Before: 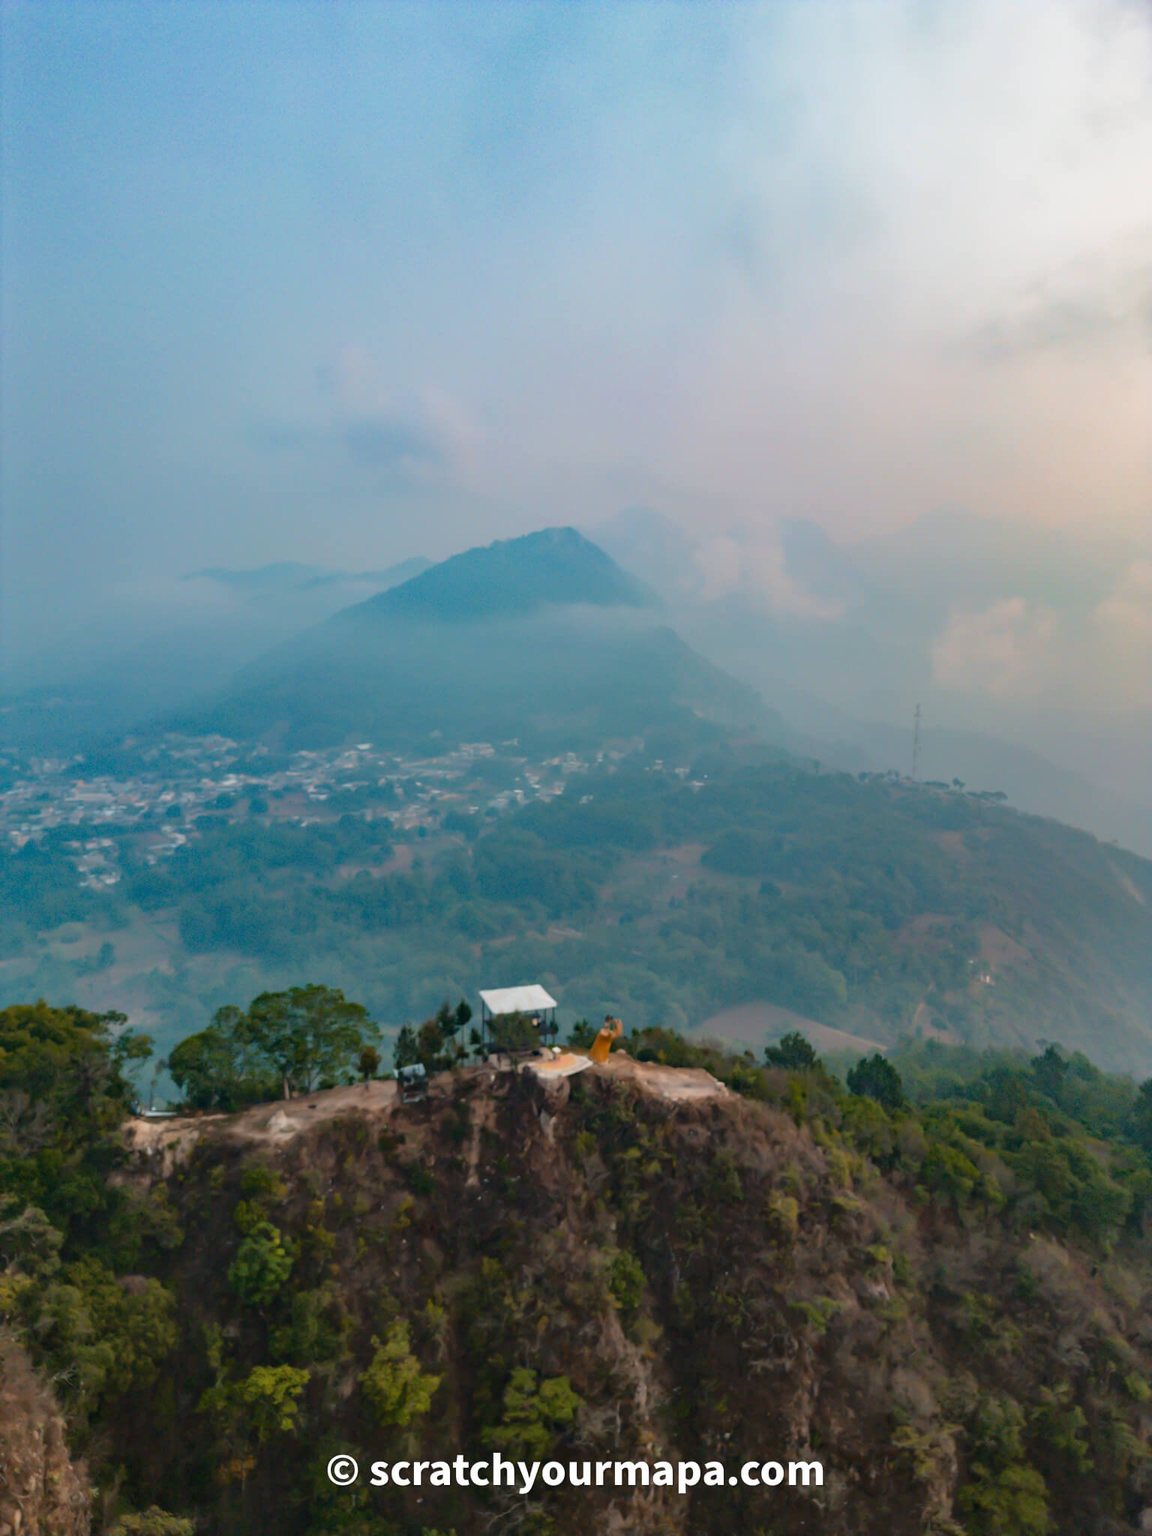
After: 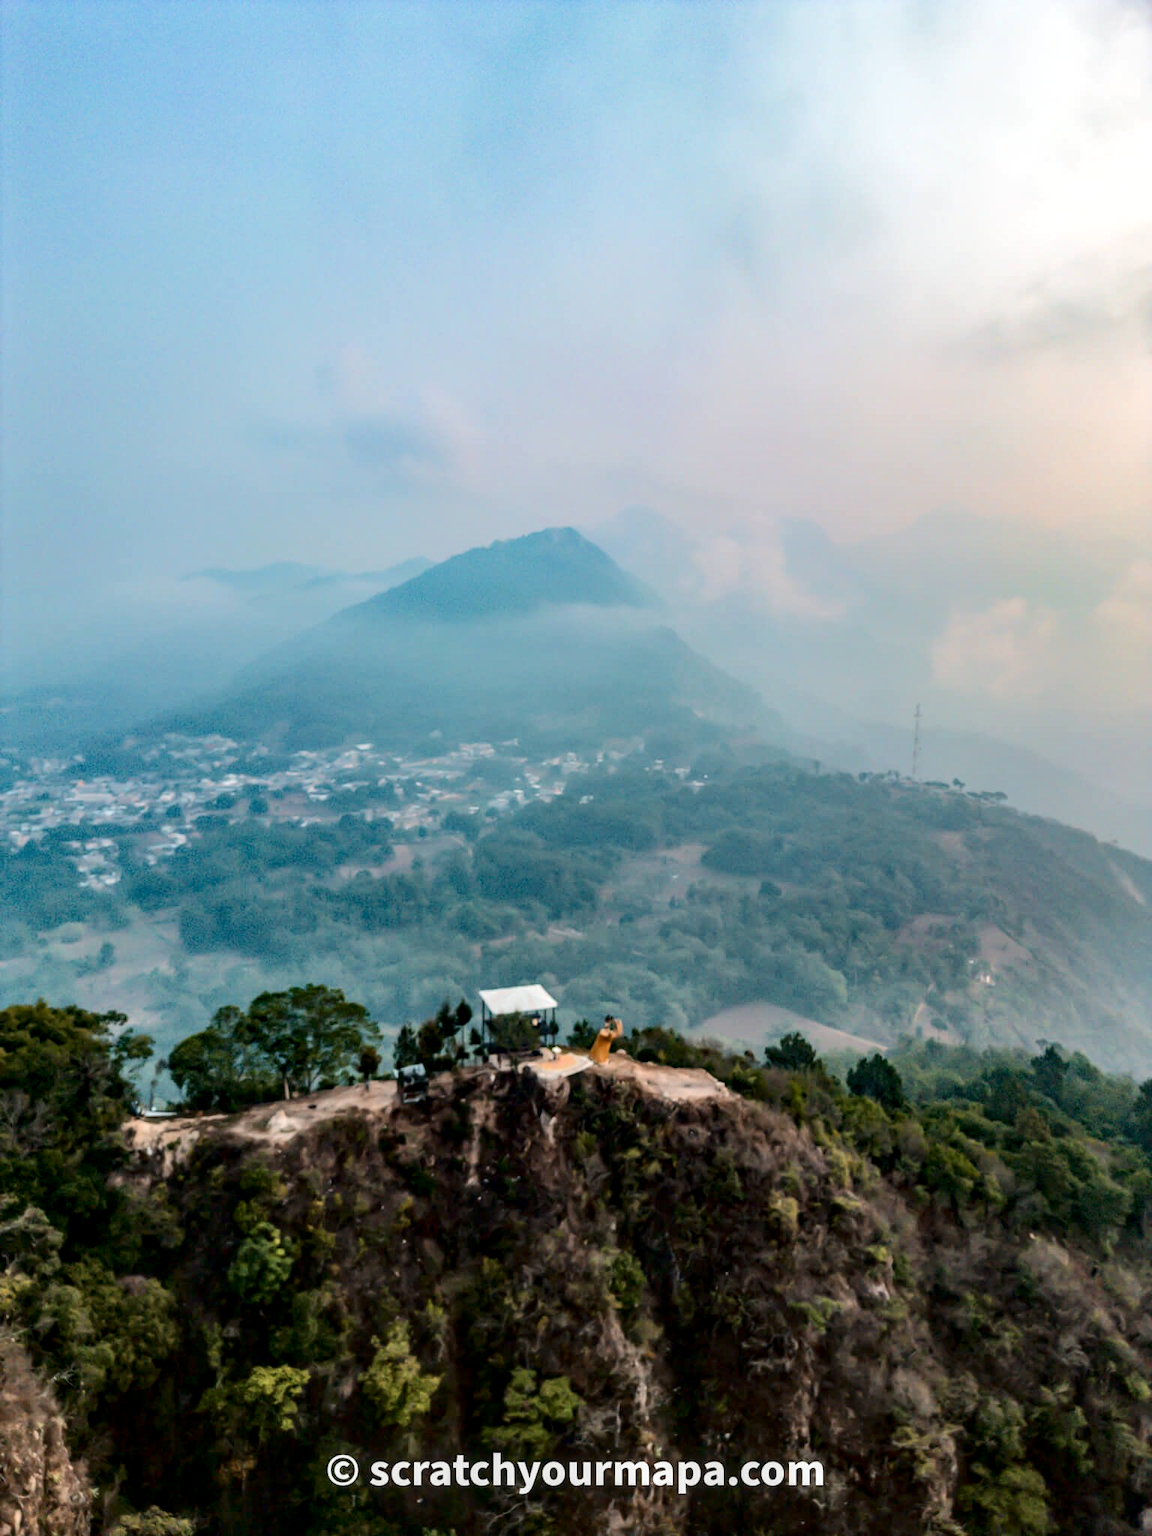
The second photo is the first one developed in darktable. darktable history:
tone curve: curves: ch0 [(0, 0) (0.003, 0.002) (0.011, 0.009) (0.025, 0.018) (0.044, 0.03) (0.069, 0.043) (0.1, 0.057) (0.136, 0.079) (0.177, 0.125) (0.224, 0.178) (0.277, 0.255) (0.335, 0.341) (0.399, 0.443) (0.468, 0.553) (0.543, 0.644) (0.623, 0.718) (0.709, 0.779) (0.801, 0.849) (0.898, 0.929) (1, 1)], color space Lab, independent channels, preserve colors none
local contrast: detail 150%
